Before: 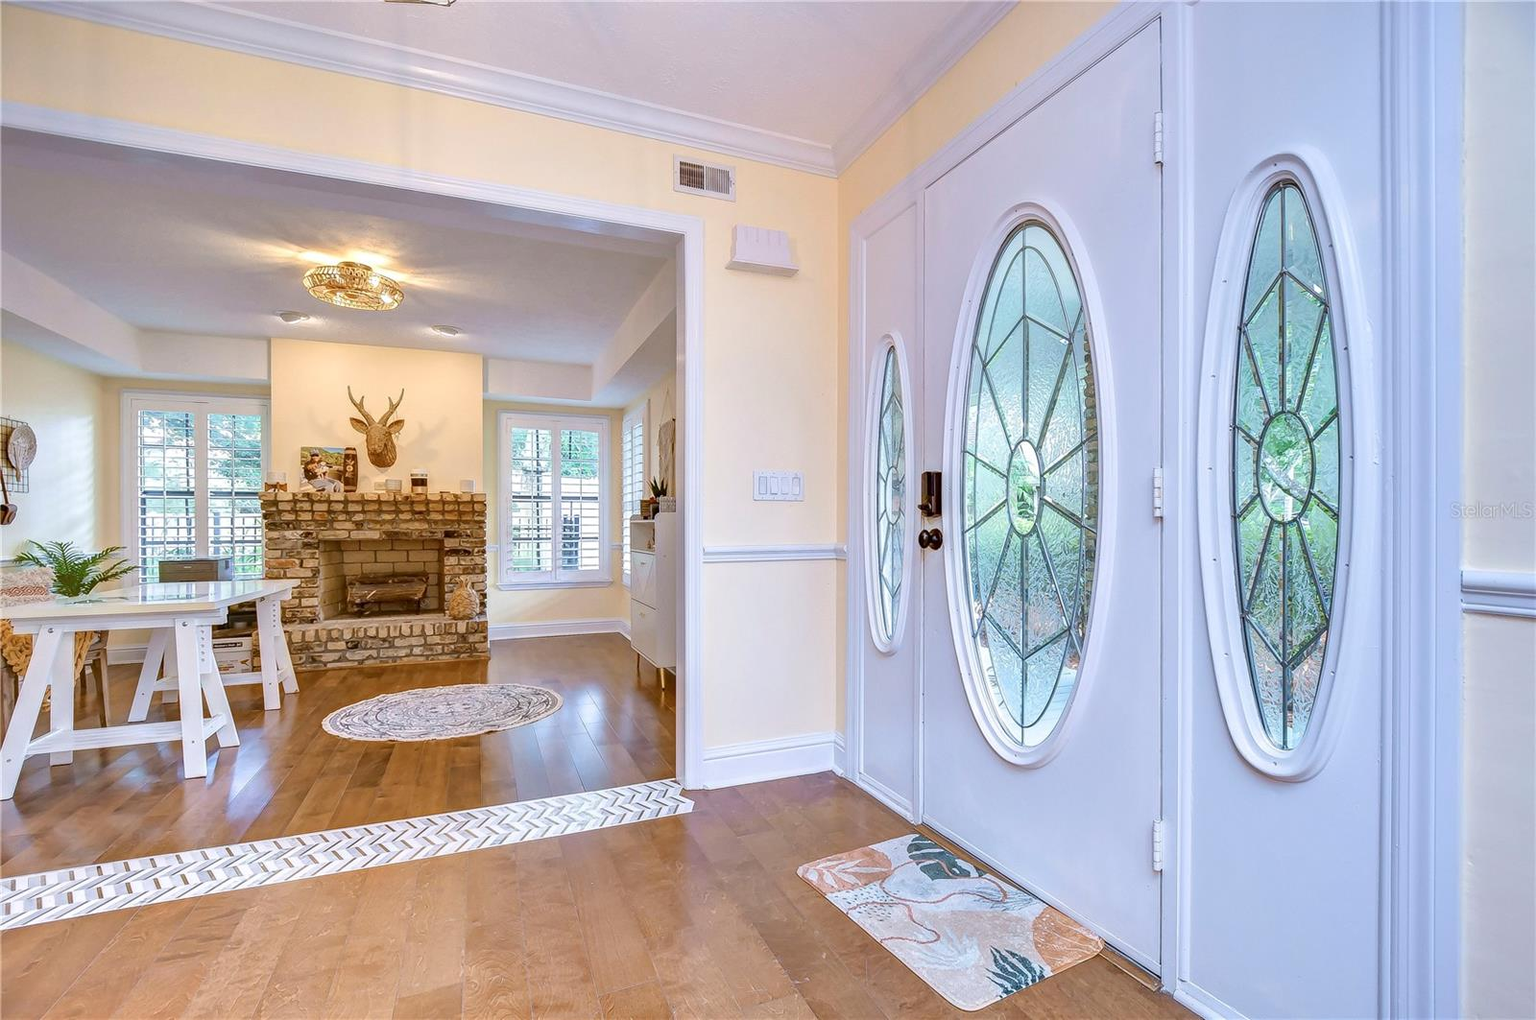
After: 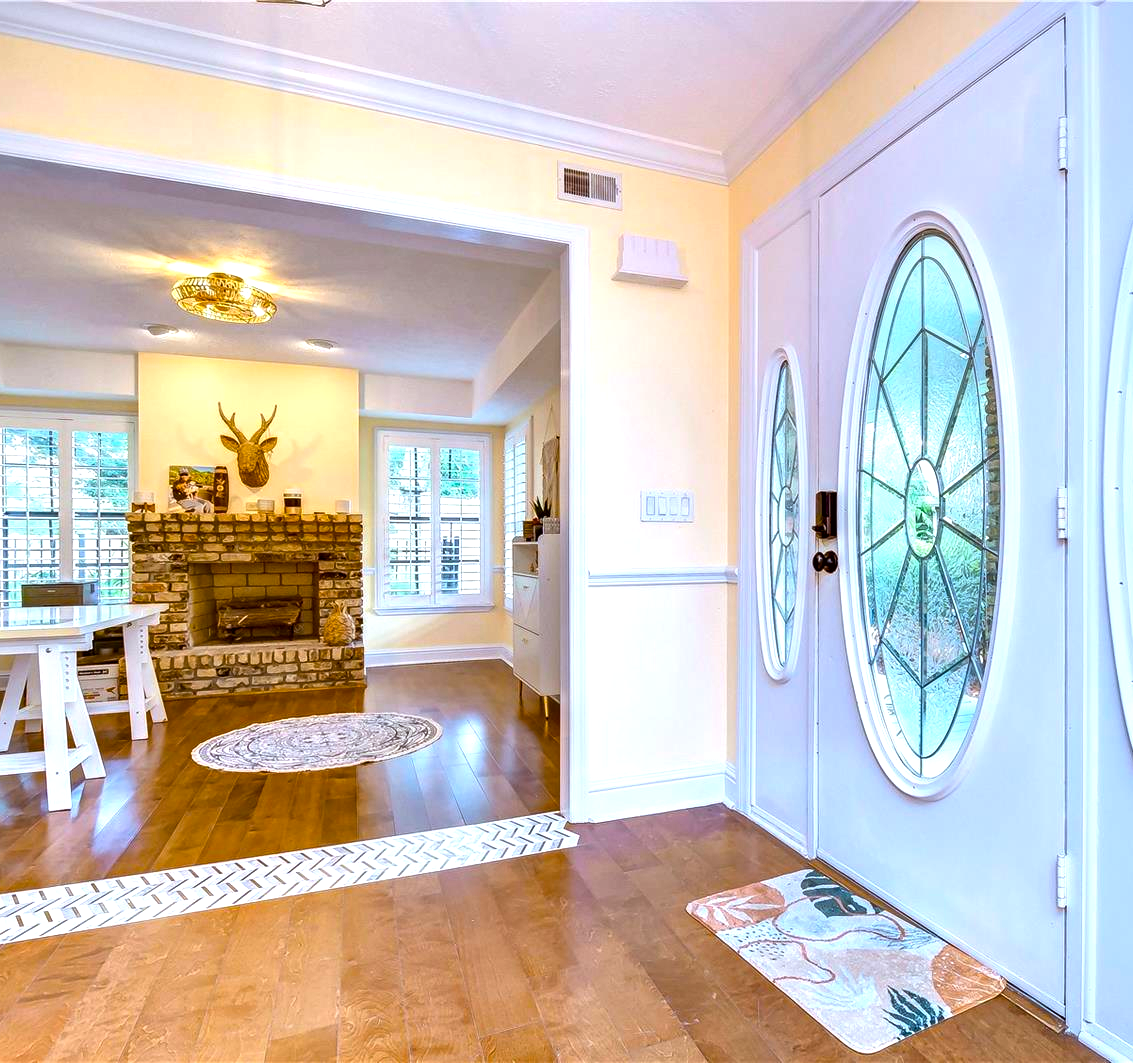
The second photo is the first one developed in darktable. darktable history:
crop and rotate: left 9.062%, right 20.075%
color balance rgb: shadows lift › hue 86.87°, global offset › luminance -0.485%, linear chroma grading › global chroma 14.939%, perceptual saturation grading › global saturation 29.731%, perceptual brilliance grading › global brilliance 15.583%, perceptual brilliance grading › shadows -35.725%
color correction: highlights a* -2.9, highlights b* -2.66, shadows a* 2.32, shadows b* 2.7
